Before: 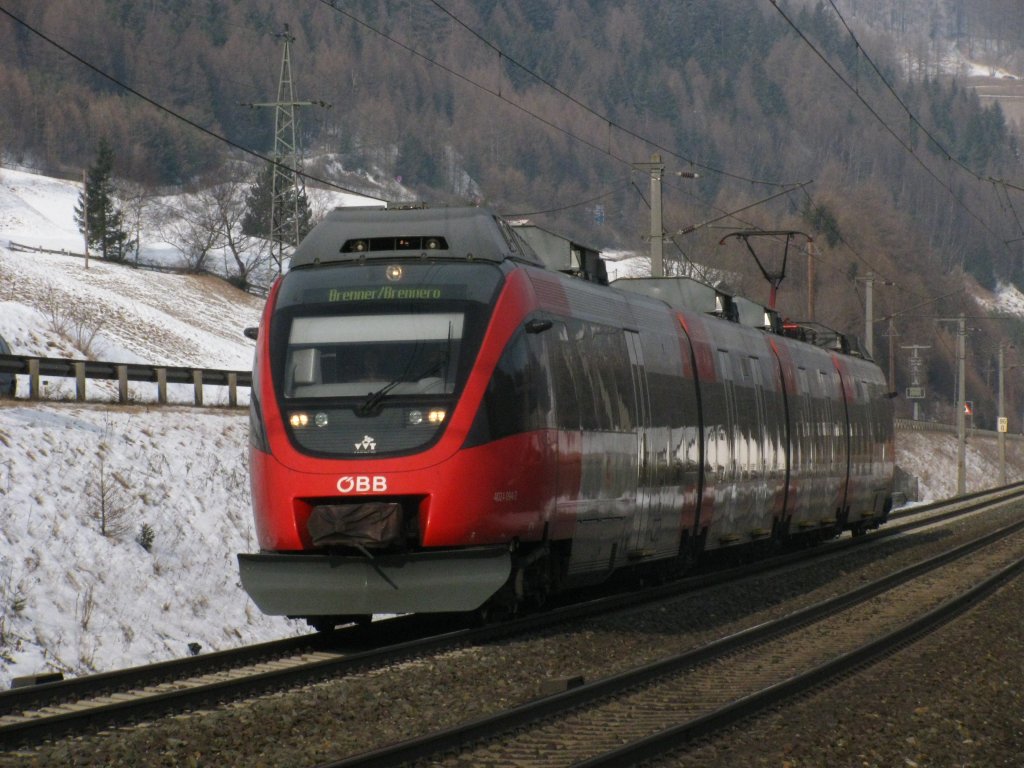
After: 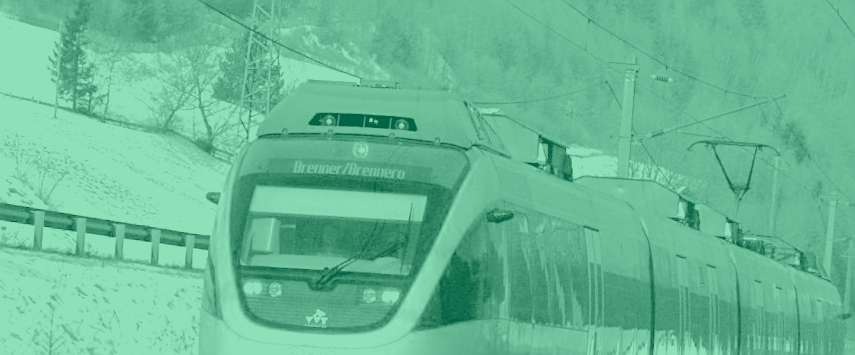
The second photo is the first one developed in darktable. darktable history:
tone equalizer: -8 EV -1.84 EV, -7 EV -1.16 EV, -6 EV -1.62 EV, smoothing diameter 25%, edges refinement/feathering 10, preserve details guided filter
rotate and perspective: rotation 5.12°, automatic cropping off
crop: left 7.036%, top 18.398%, right 14.379%, bottom 40.043%
sharpen: on, module defaults
white balance: red 4.26, blue 1.802
contrast brightness saturation: contrast -0.08, brightness -0.04, saturation -0.11
filmic rgb: black relative exposure -5 EV, hardness 2.88, contrast 1.3, highlights saturation mix -10%
colorize: hue 147.6°, saturation 65%, lightness 21.64%
